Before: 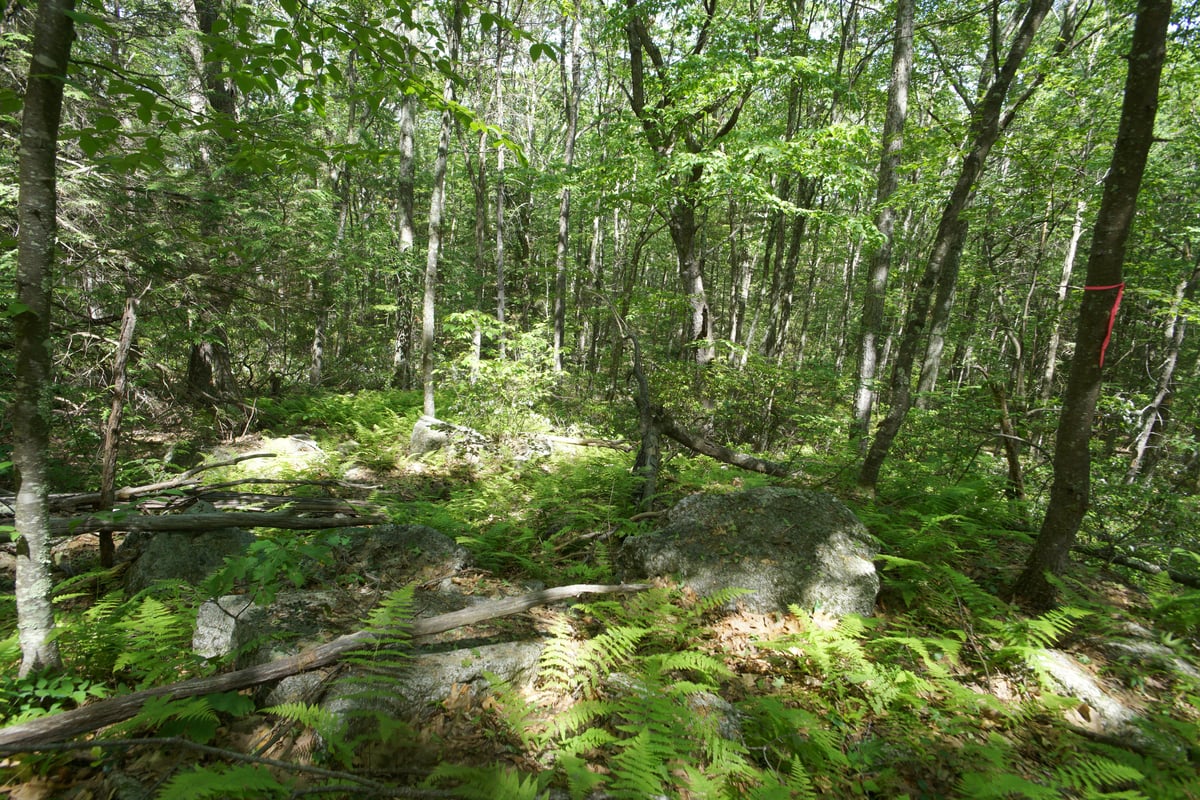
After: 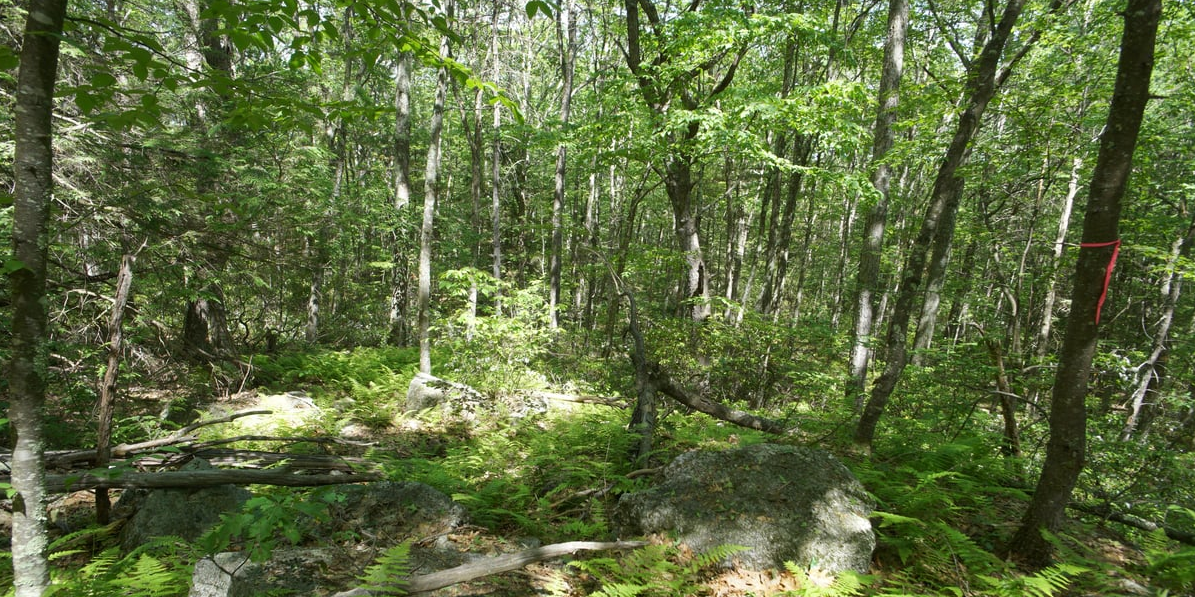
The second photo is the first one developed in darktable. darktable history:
crop: left 0.386%, top 5.493%, bottom 19.869%
